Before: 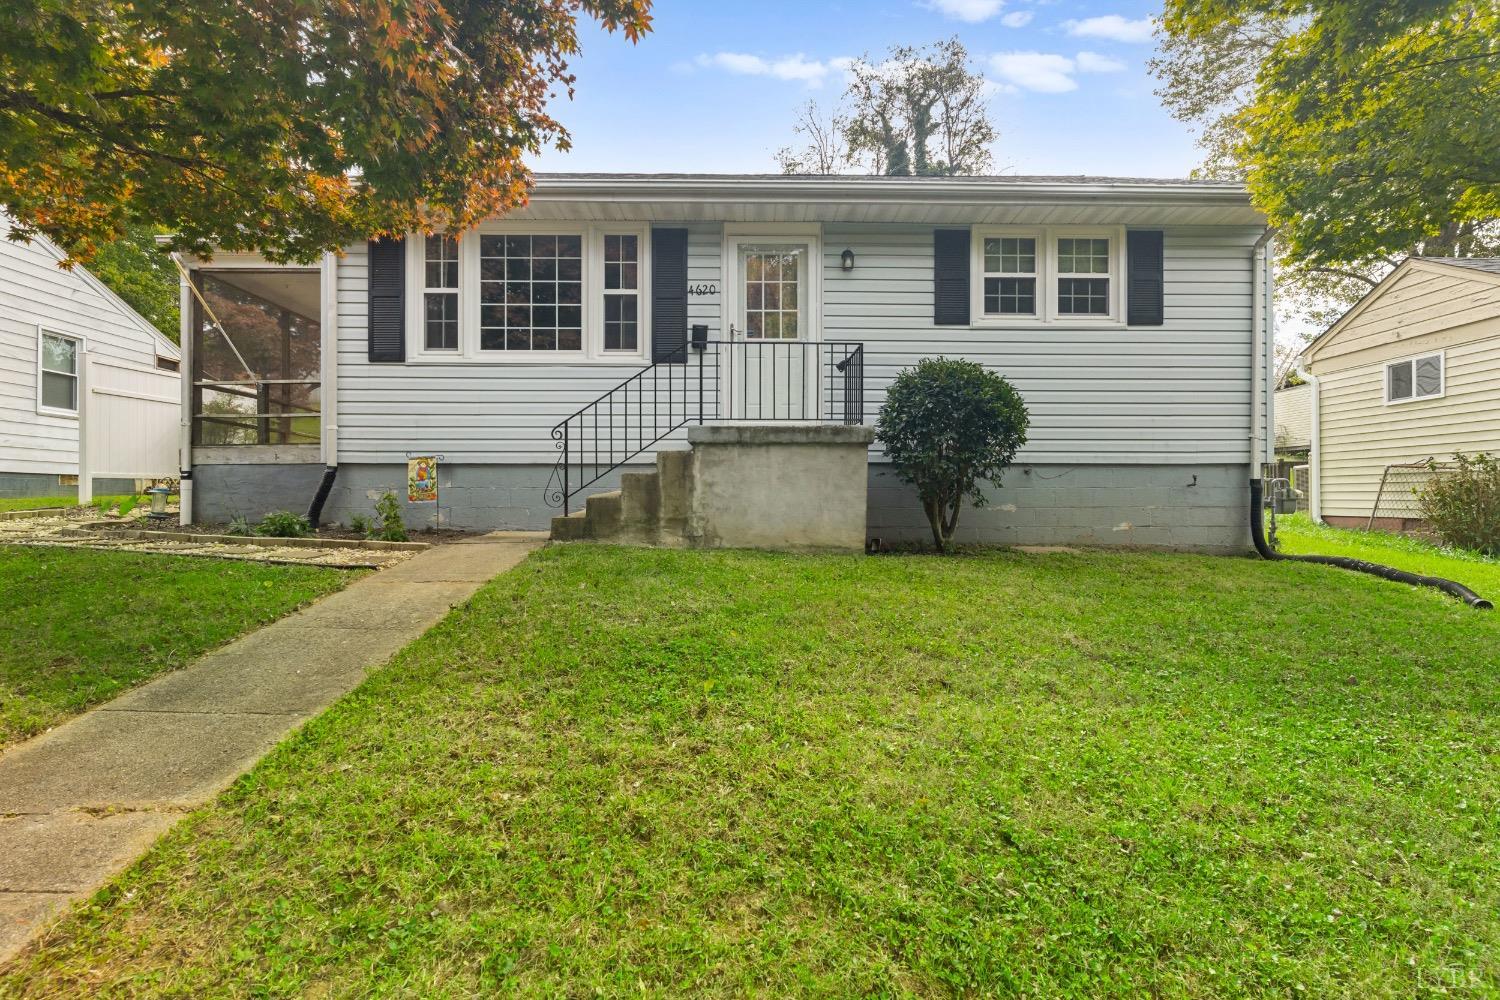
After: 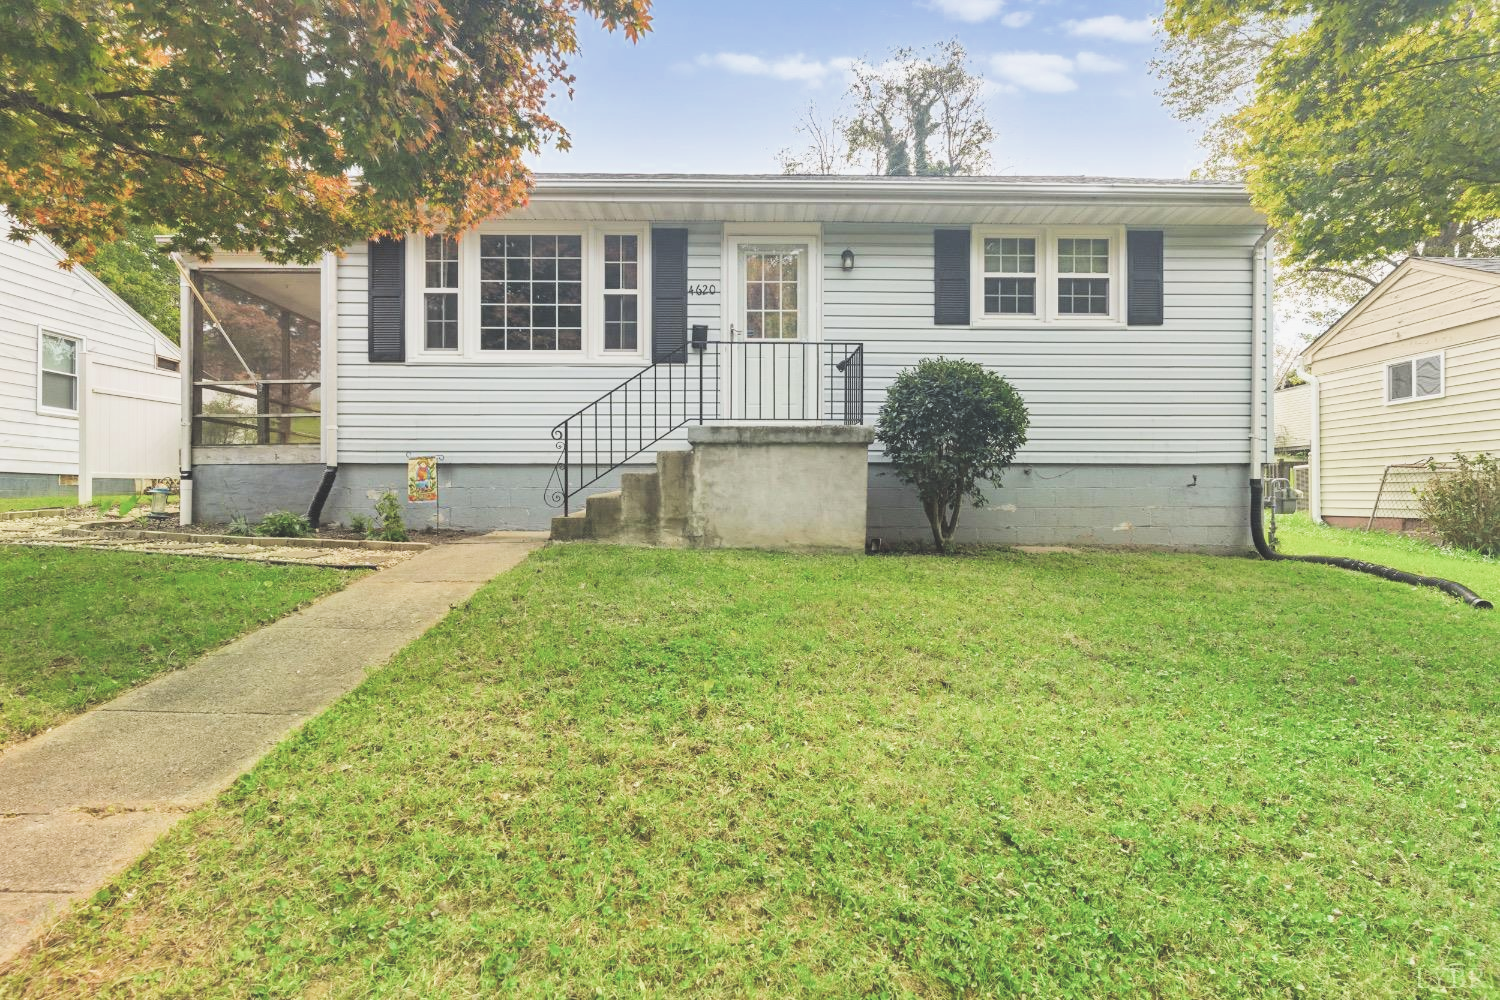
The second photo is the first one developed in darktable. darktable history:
filmic rgb: middle gray luminance 28.73%, black relative exposure -10.3 EV, white relative exposure 5.48 EV, target black luminance 0%, hardness 3.96, latitude 3%, contrast 1.126, highlights saturation mix 5.91%, shadows ↔ highlights balance 15.35%, add noise in highlights 0.001, preserve chrominance max RGB, color science v3 (2019), use custom middle-gray values true, contrast in highlights soft
exposure: black level correction -0.023, exposure 1.394 EV, compensate highlight preservation false
